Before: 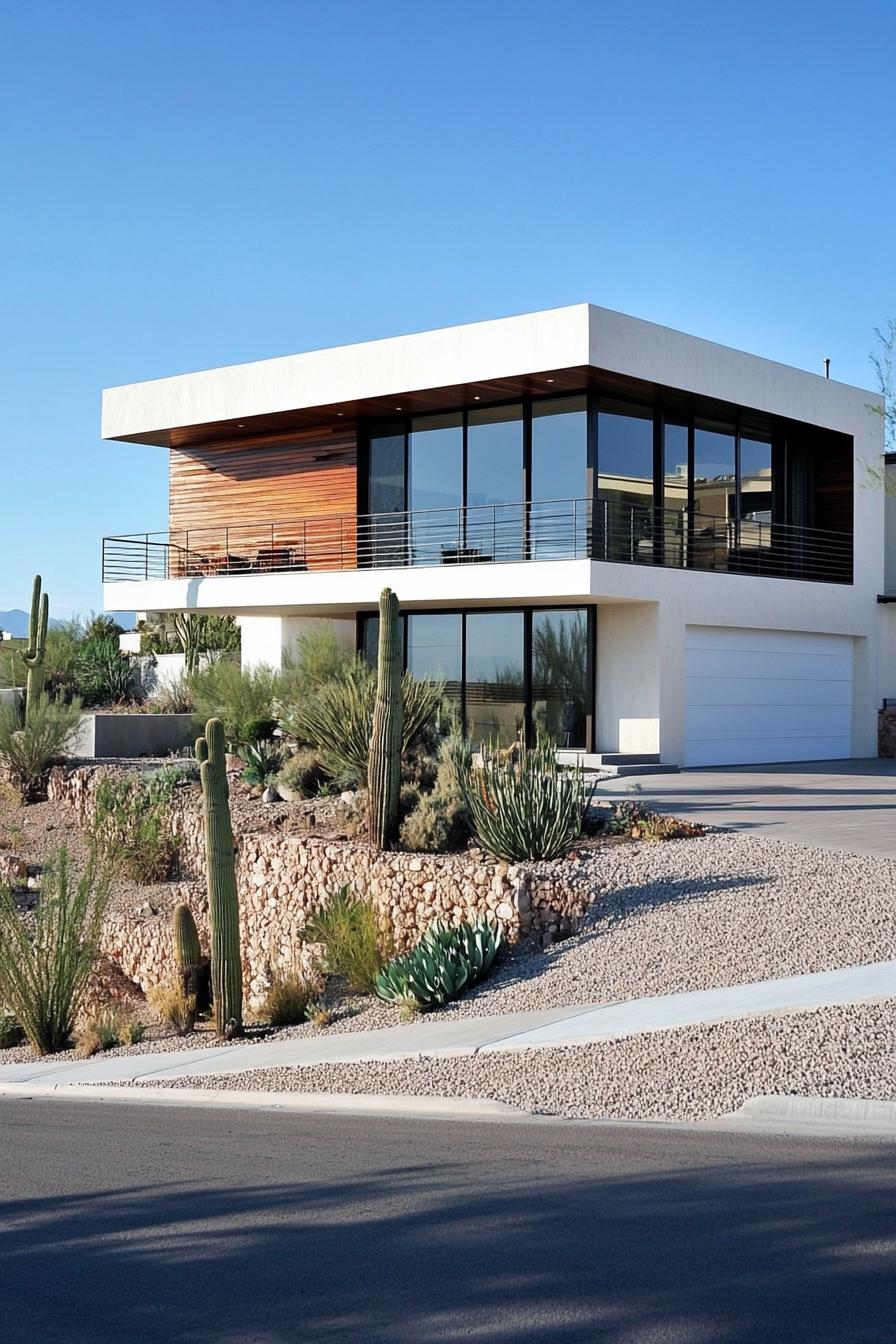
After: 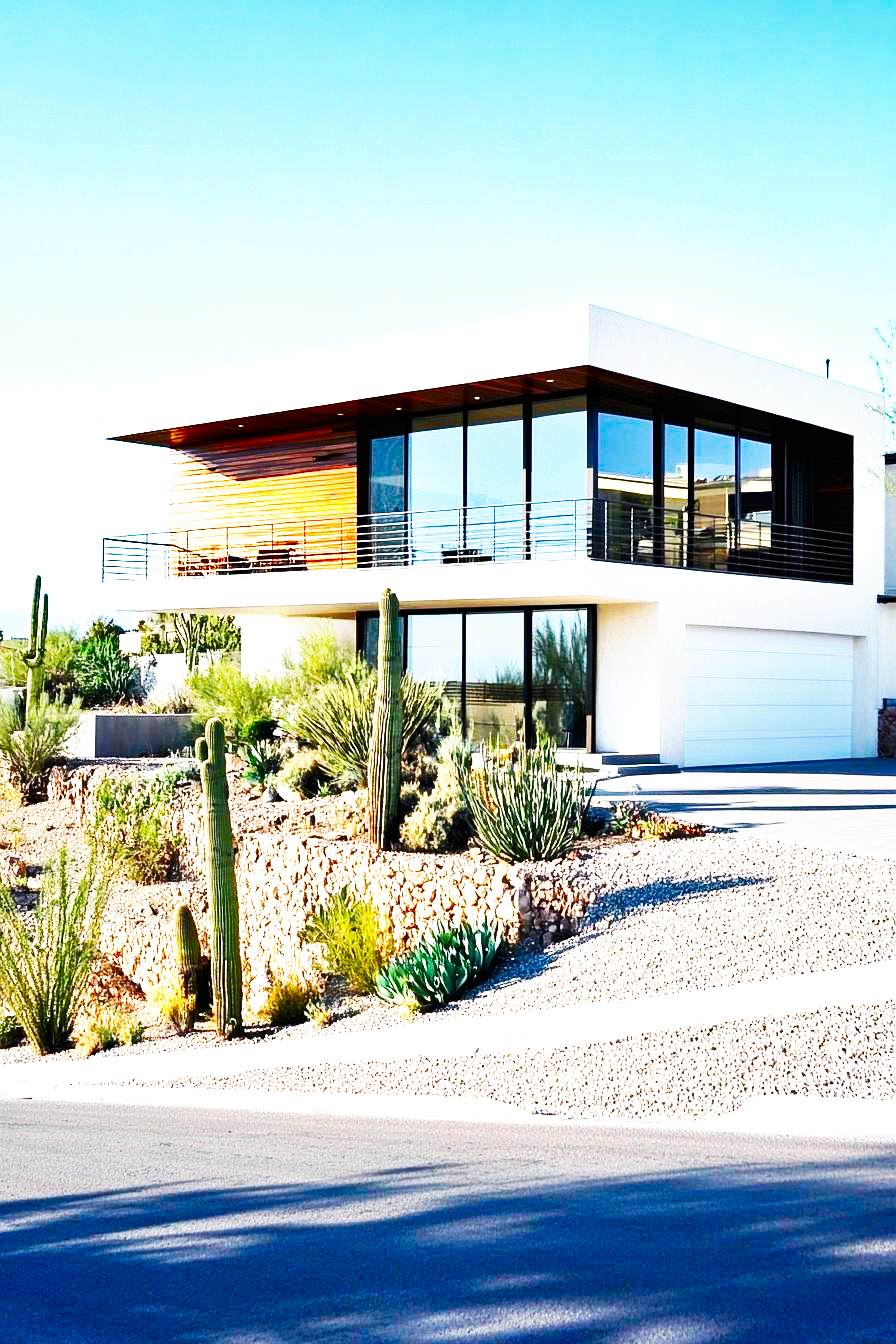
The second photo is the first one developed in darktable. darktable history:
shadows and highlights: soften with gaussian
exposure: exposure 0.663 EV, compensate exposure bias true, compensate highlight preservation false
base curve: curves: ch0 [(0, 0) (0.007, 0.004) (0.027, 0.03) (0.046, 0.07) (0.207, 0.54) (0.442, 0.872) (0.673, 0.972) (1, 1)], preserve colors none
color balance rgb: shadows lift › luminance -9.261%, power › hue 328.63°, linear chroma grading › global chroma 15.519%, perceptual saturation grading › global saturation 19.974%, perceptual brilliance grading › highlights 9.636%, perceptual brilliance grading › mid-tones 4.9%
